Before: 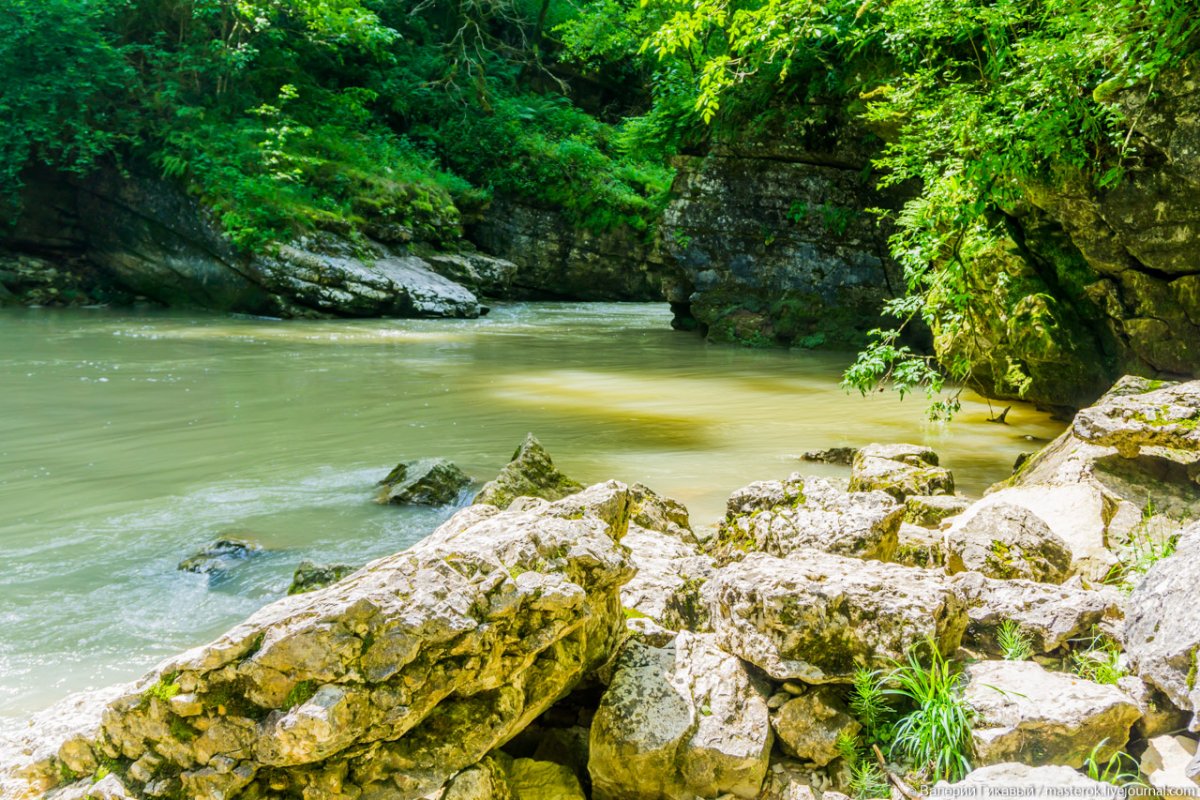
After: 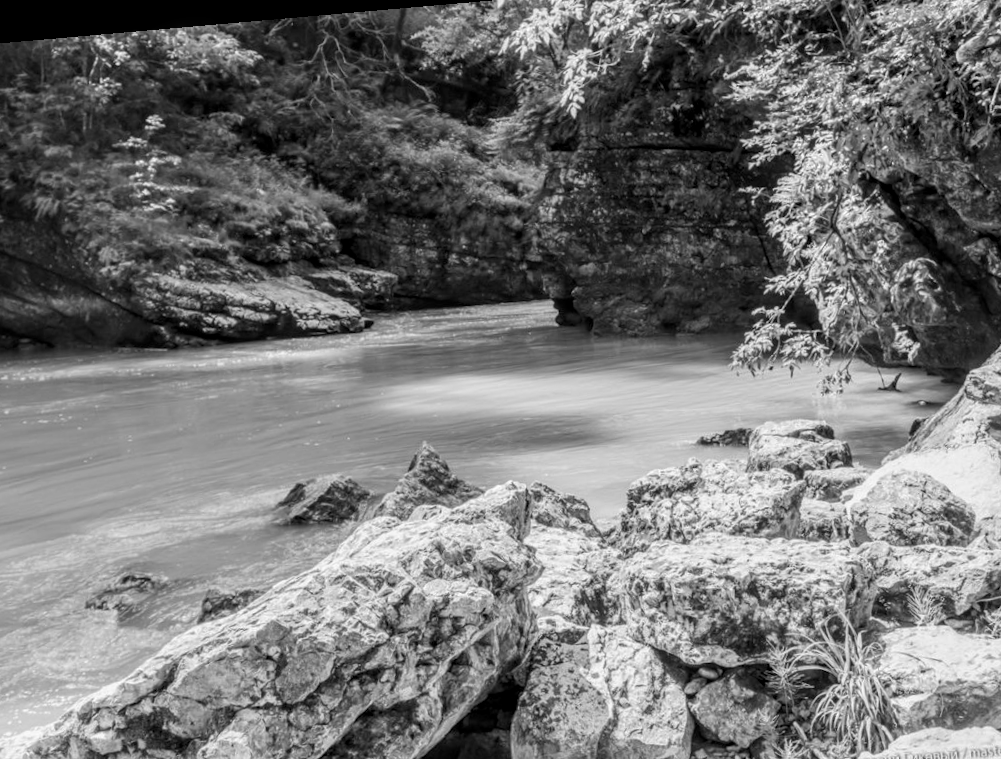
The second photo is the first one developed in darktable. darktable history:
crop: left 11.225%, top 5.381%, right 9.565%, bottom 10.314%
rotate and perspective: rotation -4.98°, automatic cropping off
monochrome: a -74.22, b 78.2
local contrast: on, module defaults
